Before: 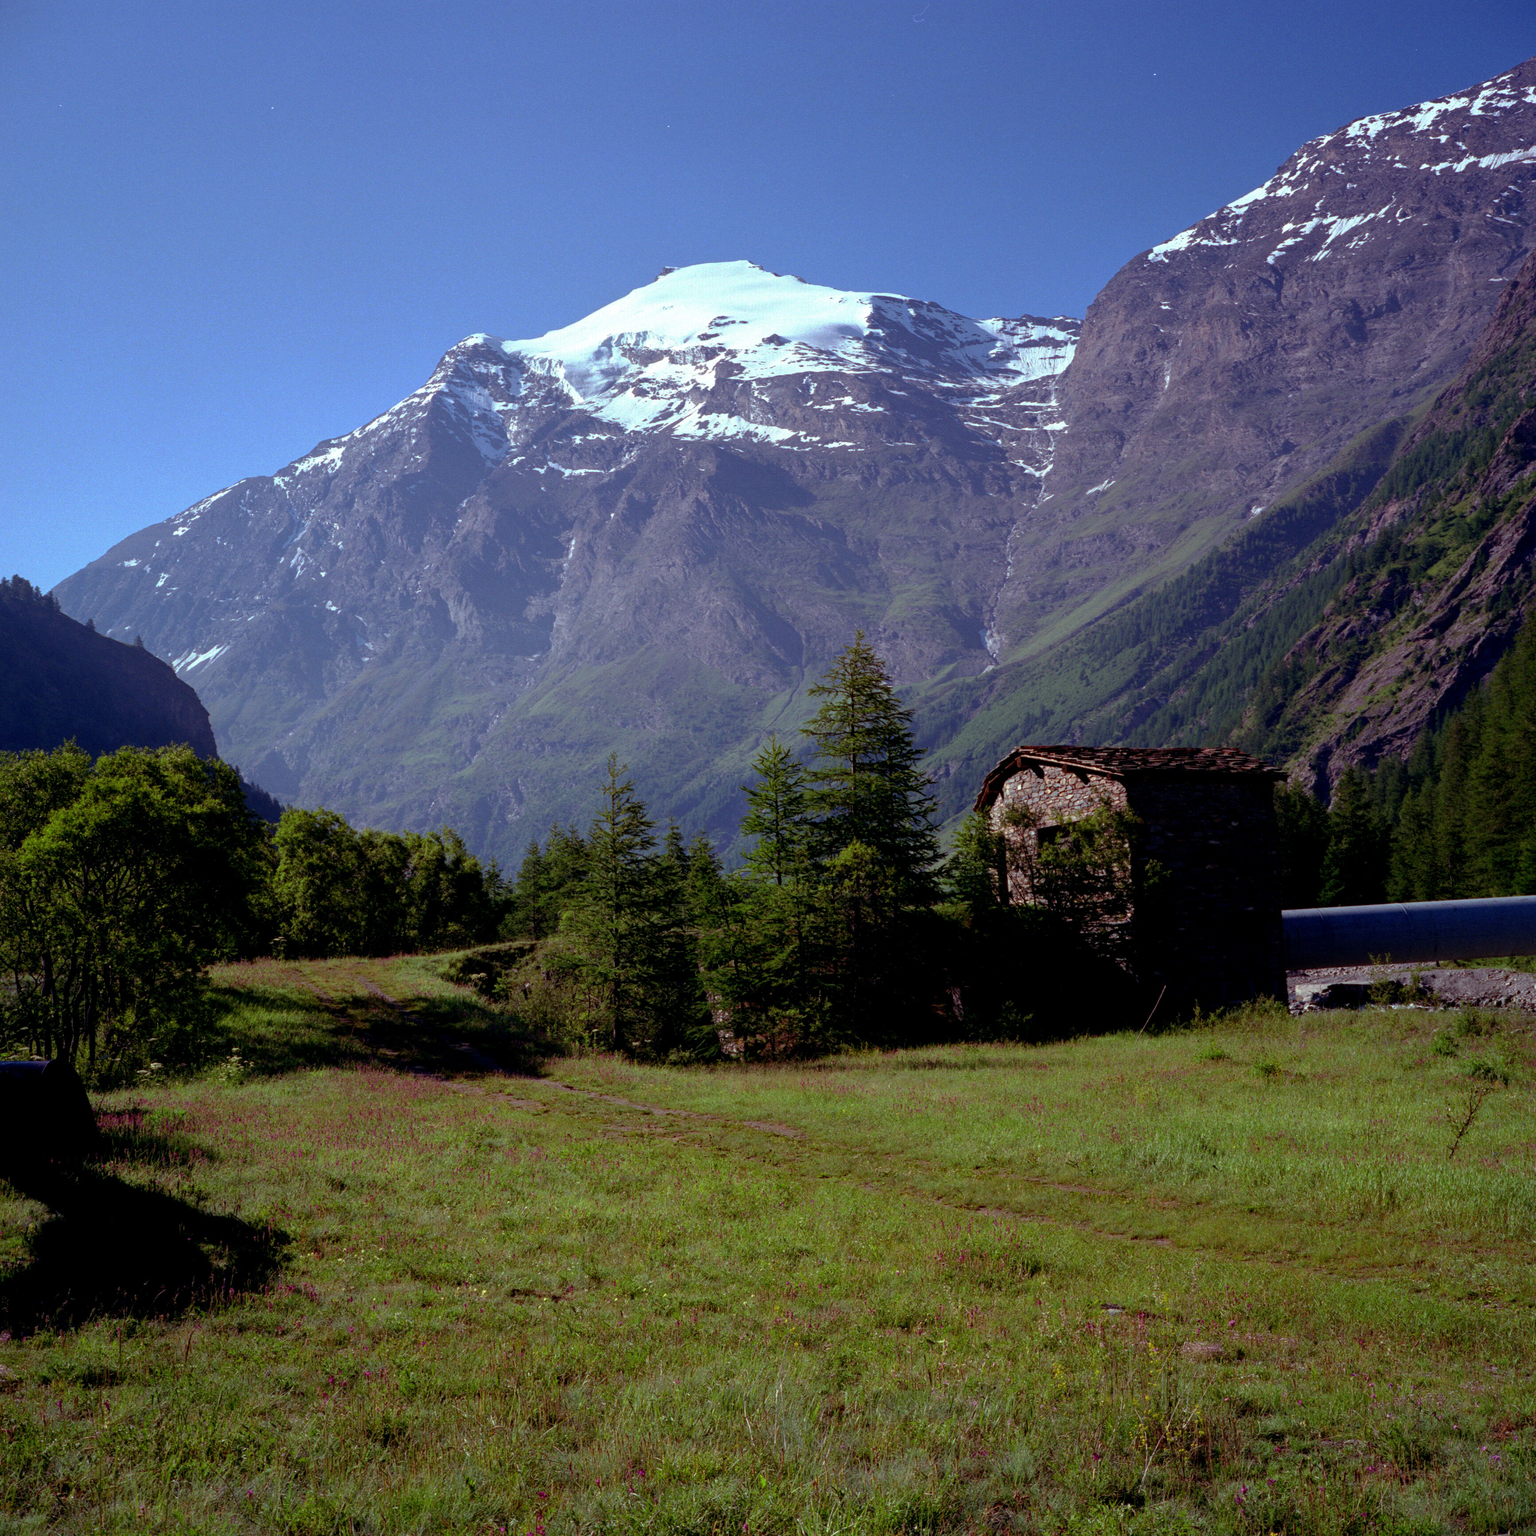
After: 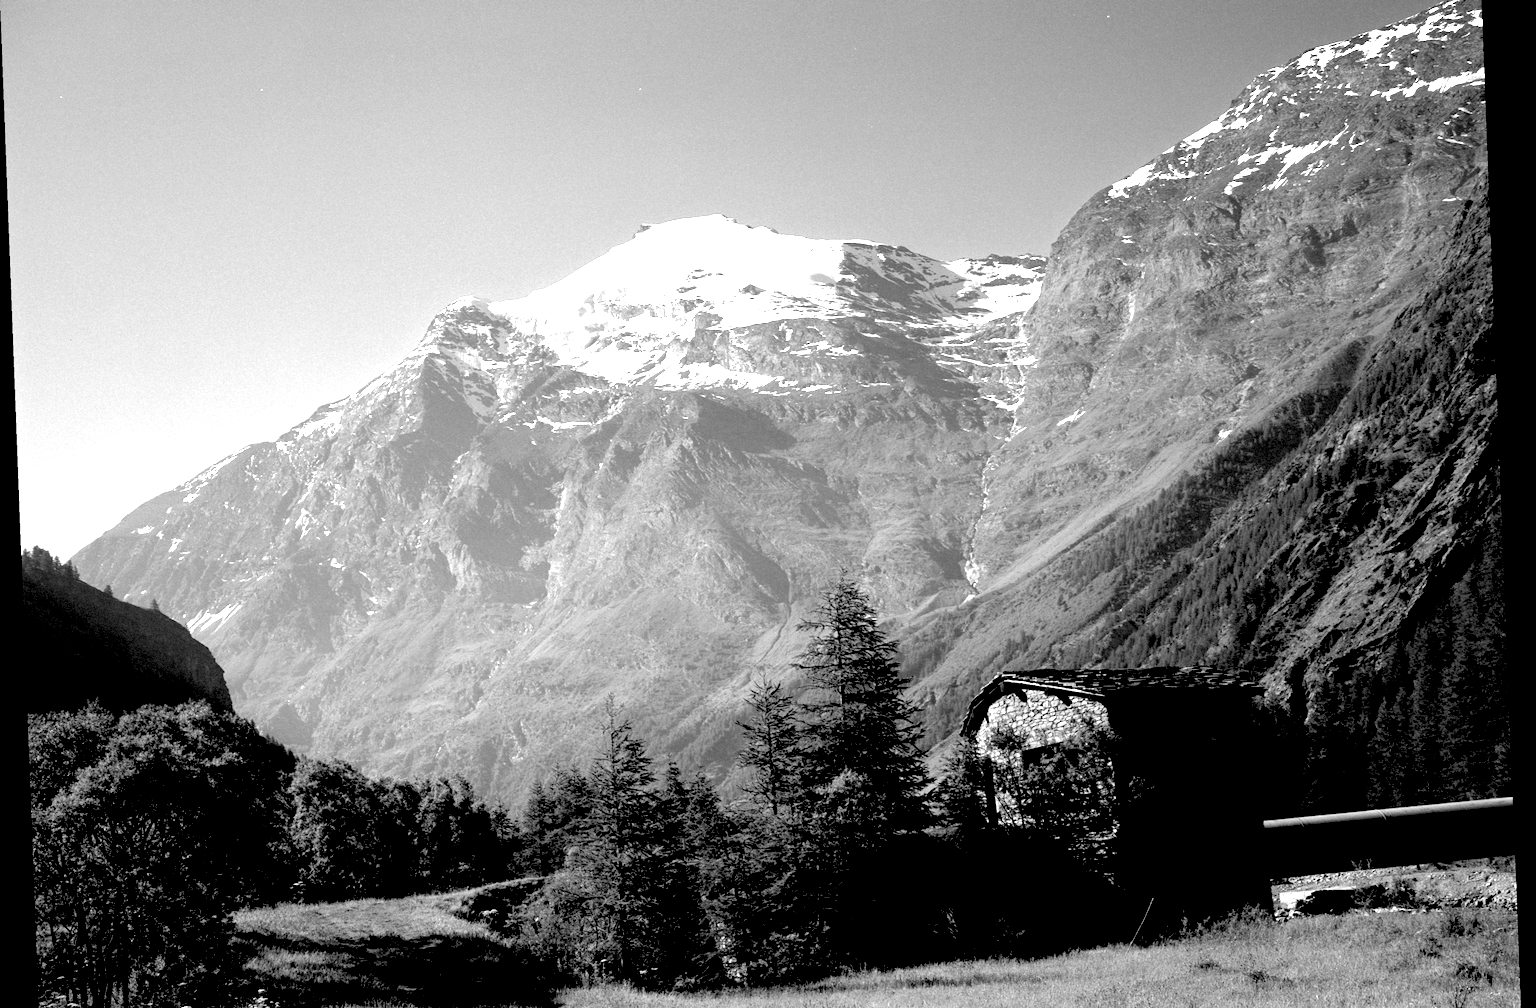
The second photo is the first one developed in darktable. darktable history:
crop and rotate: top 4.848%, bottom 29.503%
monochrome: size 1
white balance: red 1.029, blue 0.92
exposure: black level correction 0.016, exposure 1.774 EV, compensate highlight preservation false
rotate and perspective: rotation -2.22°, lens shift (horizontal) -0.022, automatic cropping off
